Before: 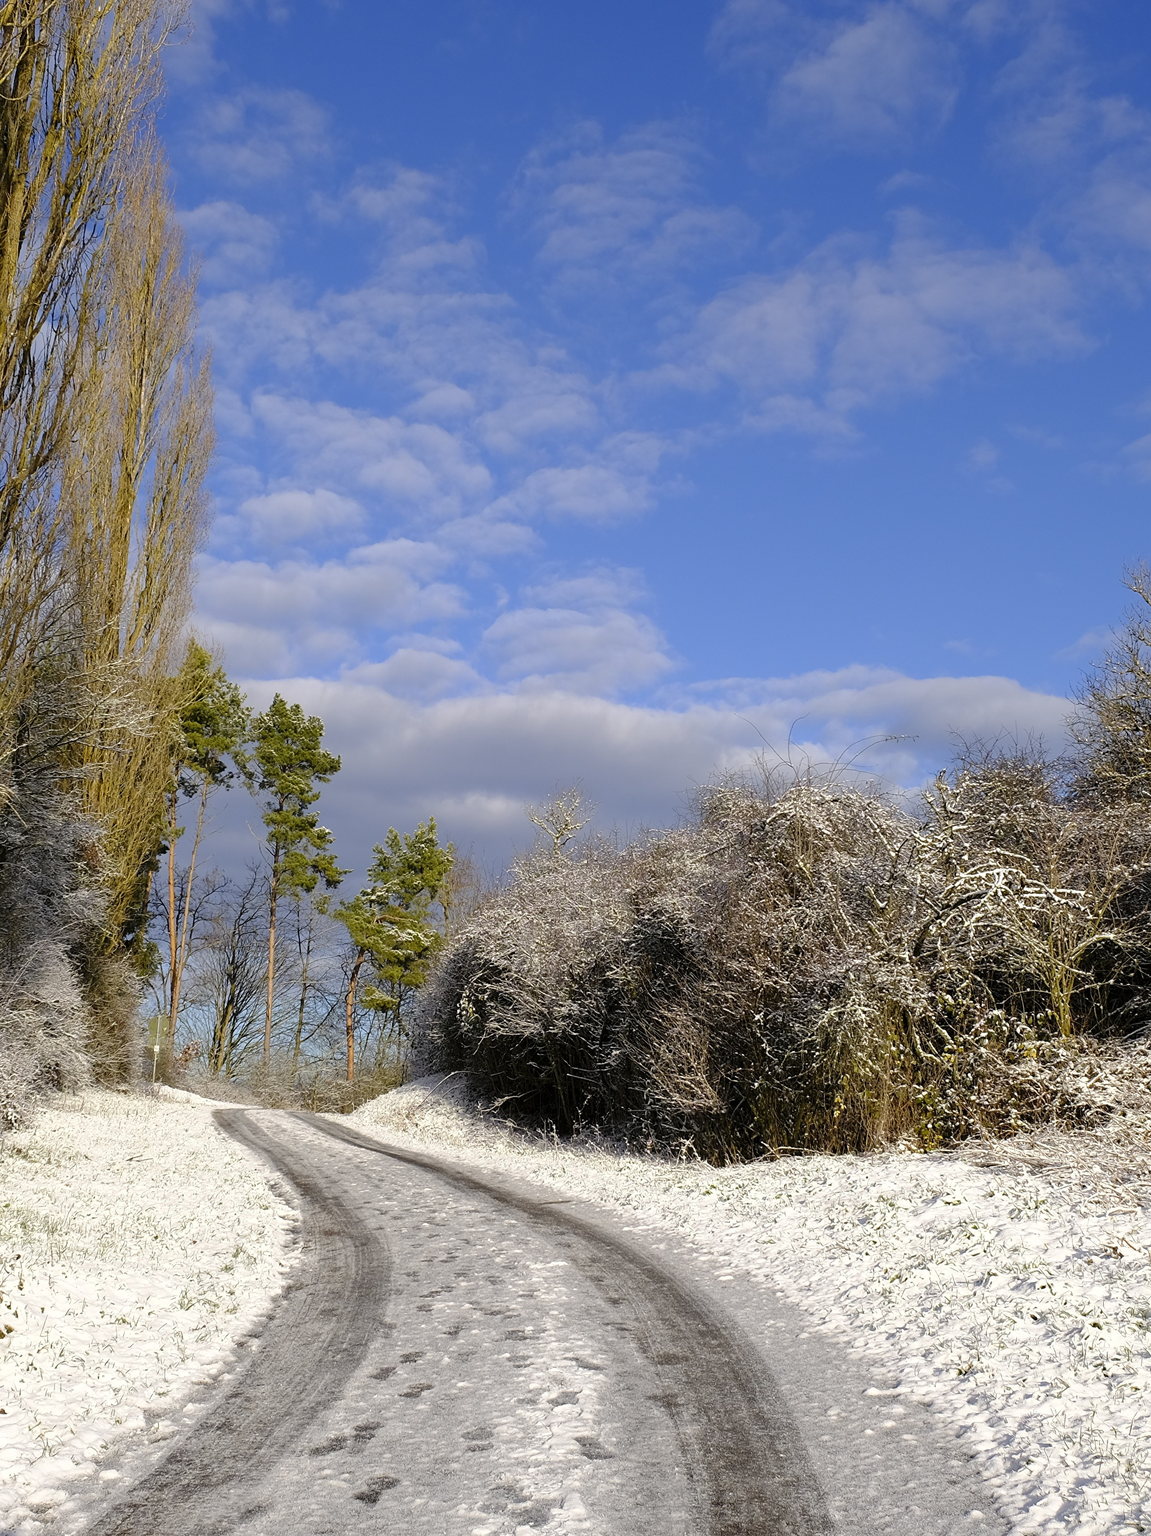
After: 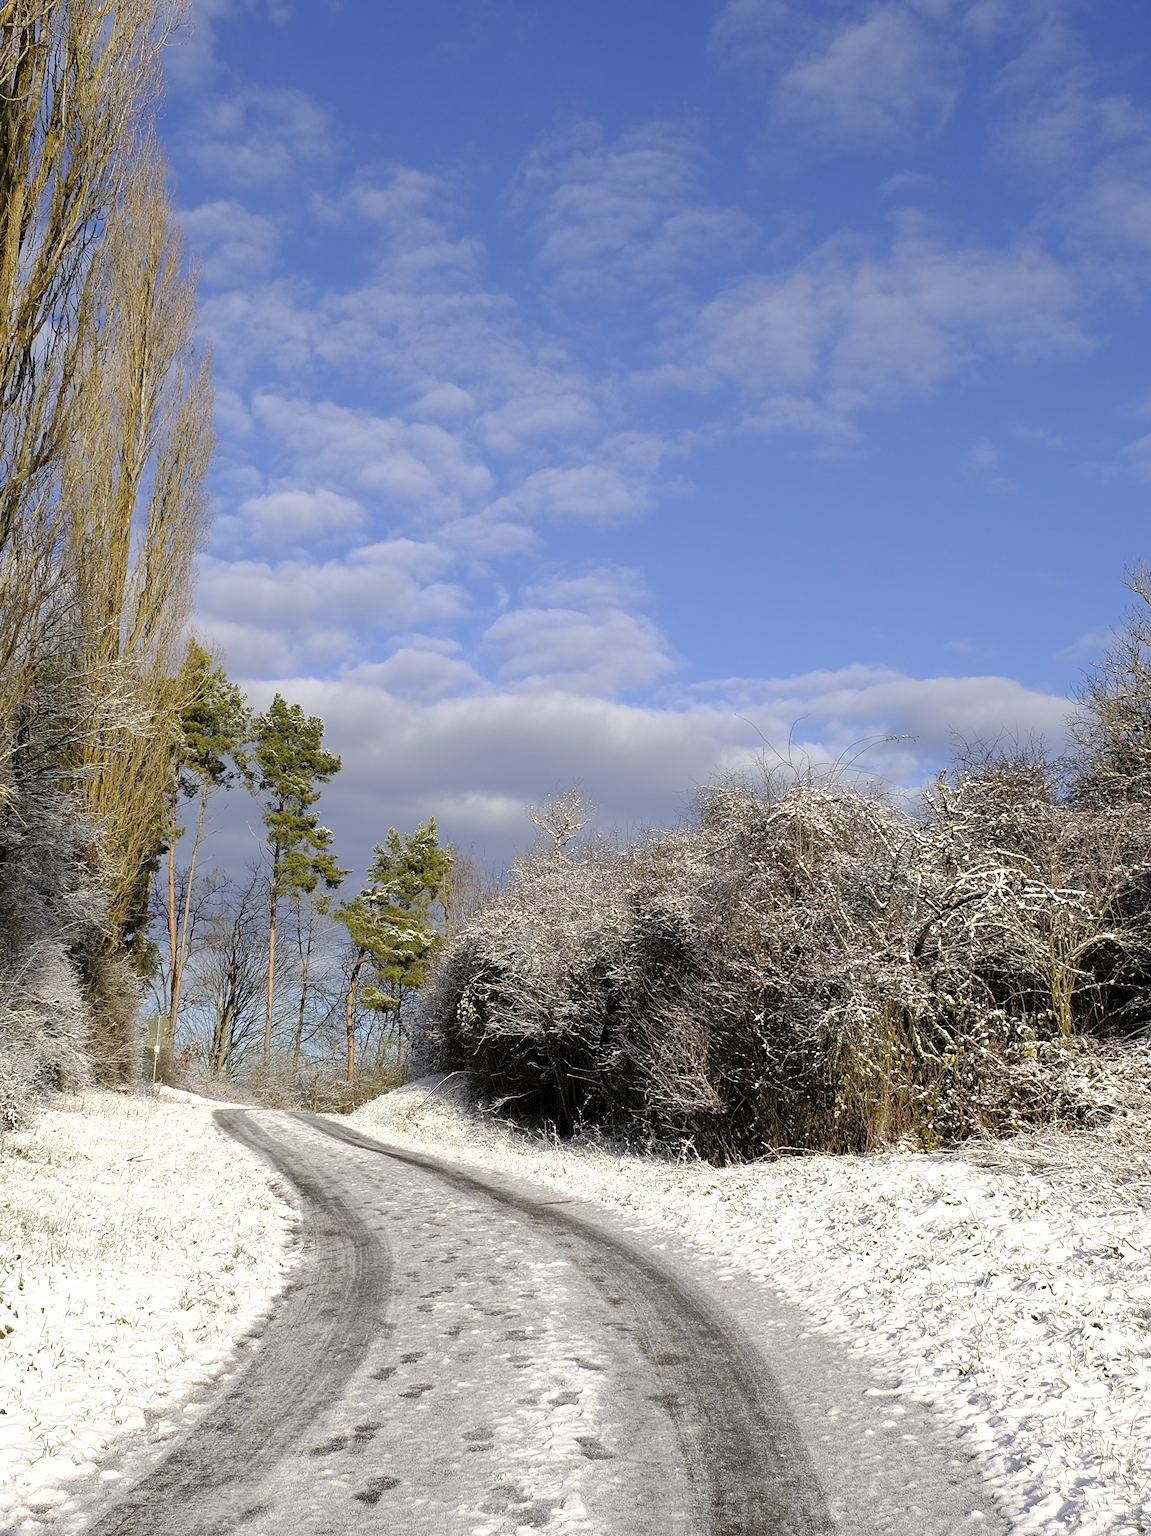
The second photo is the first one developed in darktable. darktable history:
color correction: saturation 0.85
exposure: black level correction 0.001, exposure 0.191 EV, compensate highlight preservation false
